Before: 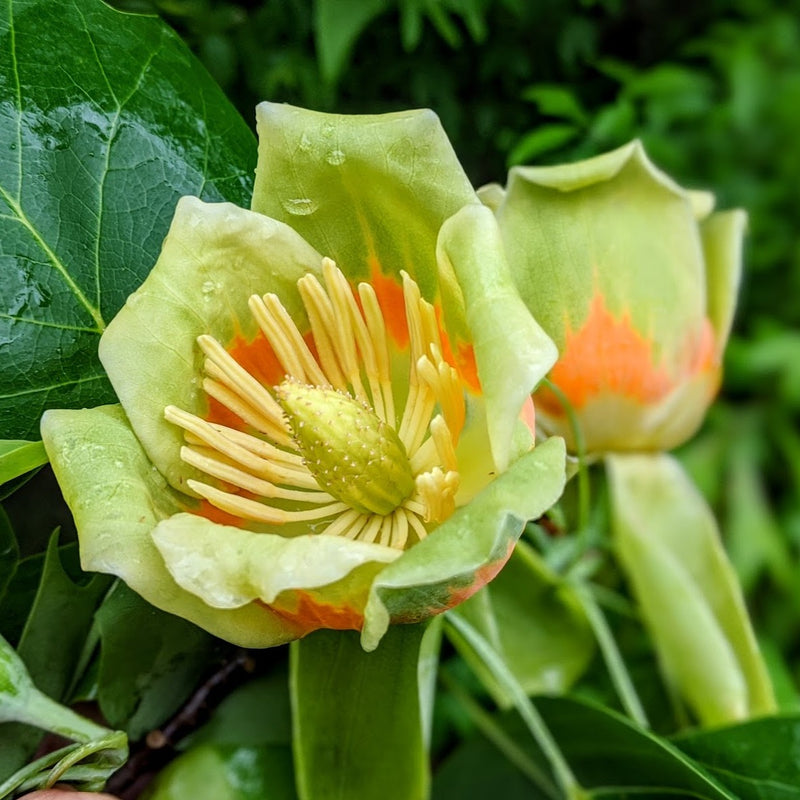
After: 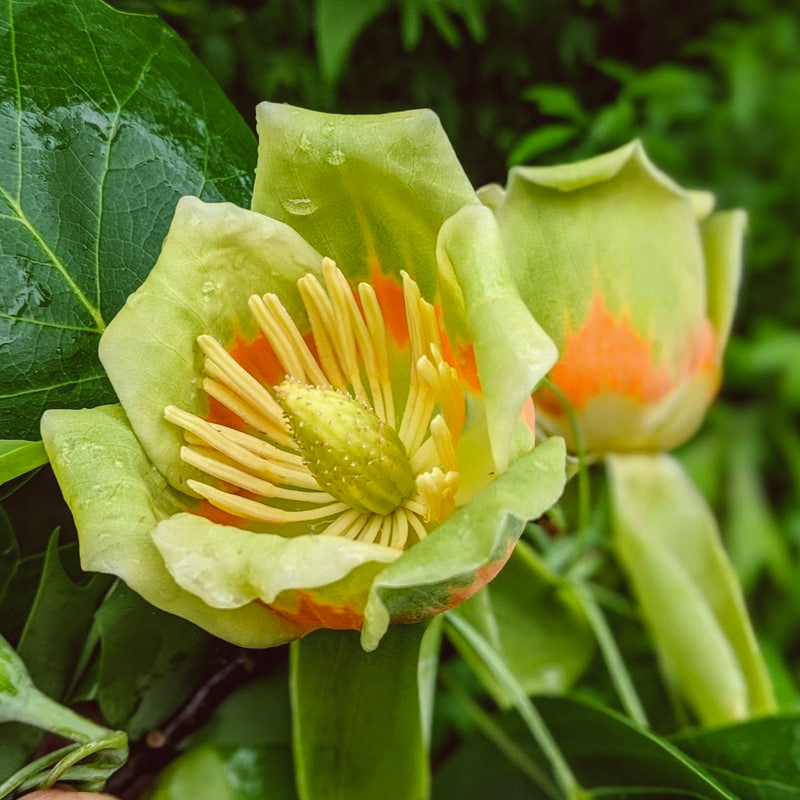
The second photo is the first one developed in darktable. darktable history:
color balance: lift [1.005, 1.002, 0.998, 0.998], gamma [1, 1.021, 1.02, 0.979], gain [0.923, 1.066, 1.056, 0.934]
